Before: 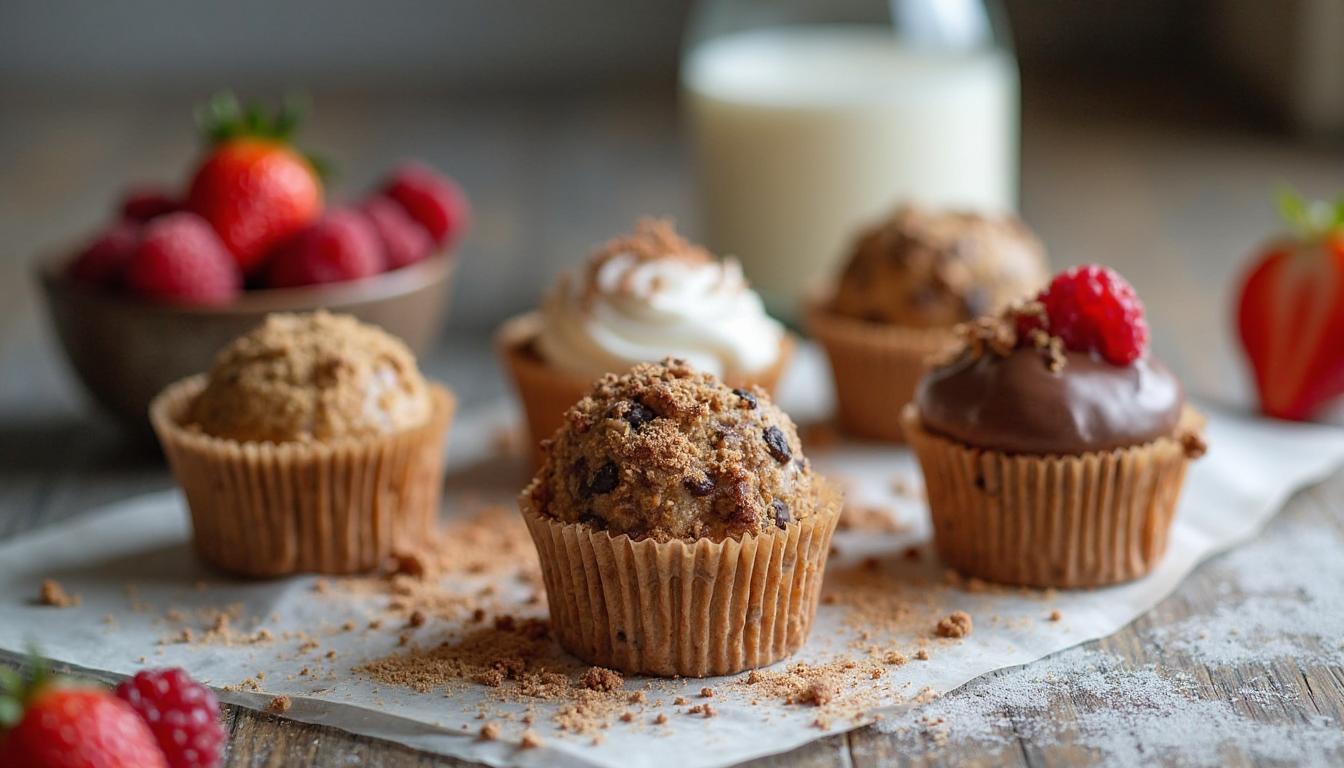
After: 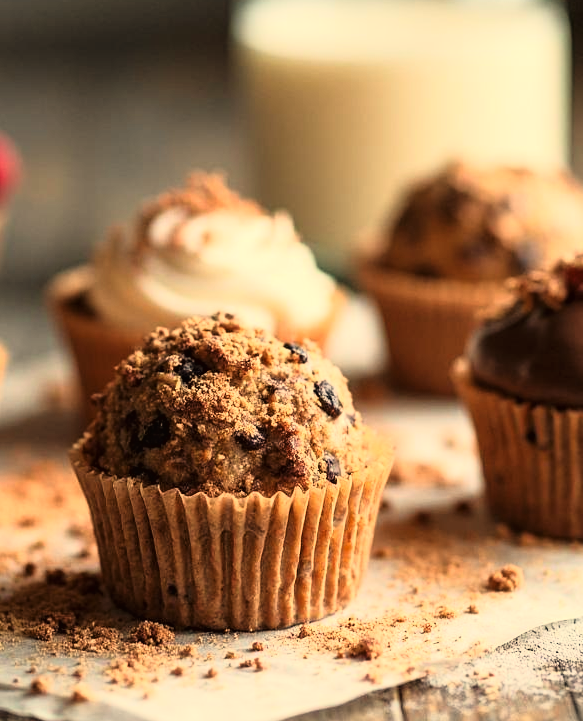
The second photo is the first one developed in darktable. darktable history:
tone curve: curves: ch0 [(0.016, 0.011) (0.084, 0.026) (0.469, 0.508) (0.721, 0.862) (1, 1)], color space Lab, linked channels, preserve colors none
crop: left 33.452%, top 6.025%, right 23.155%
white balance: red 1.138, green 0.996, blue 0.812
